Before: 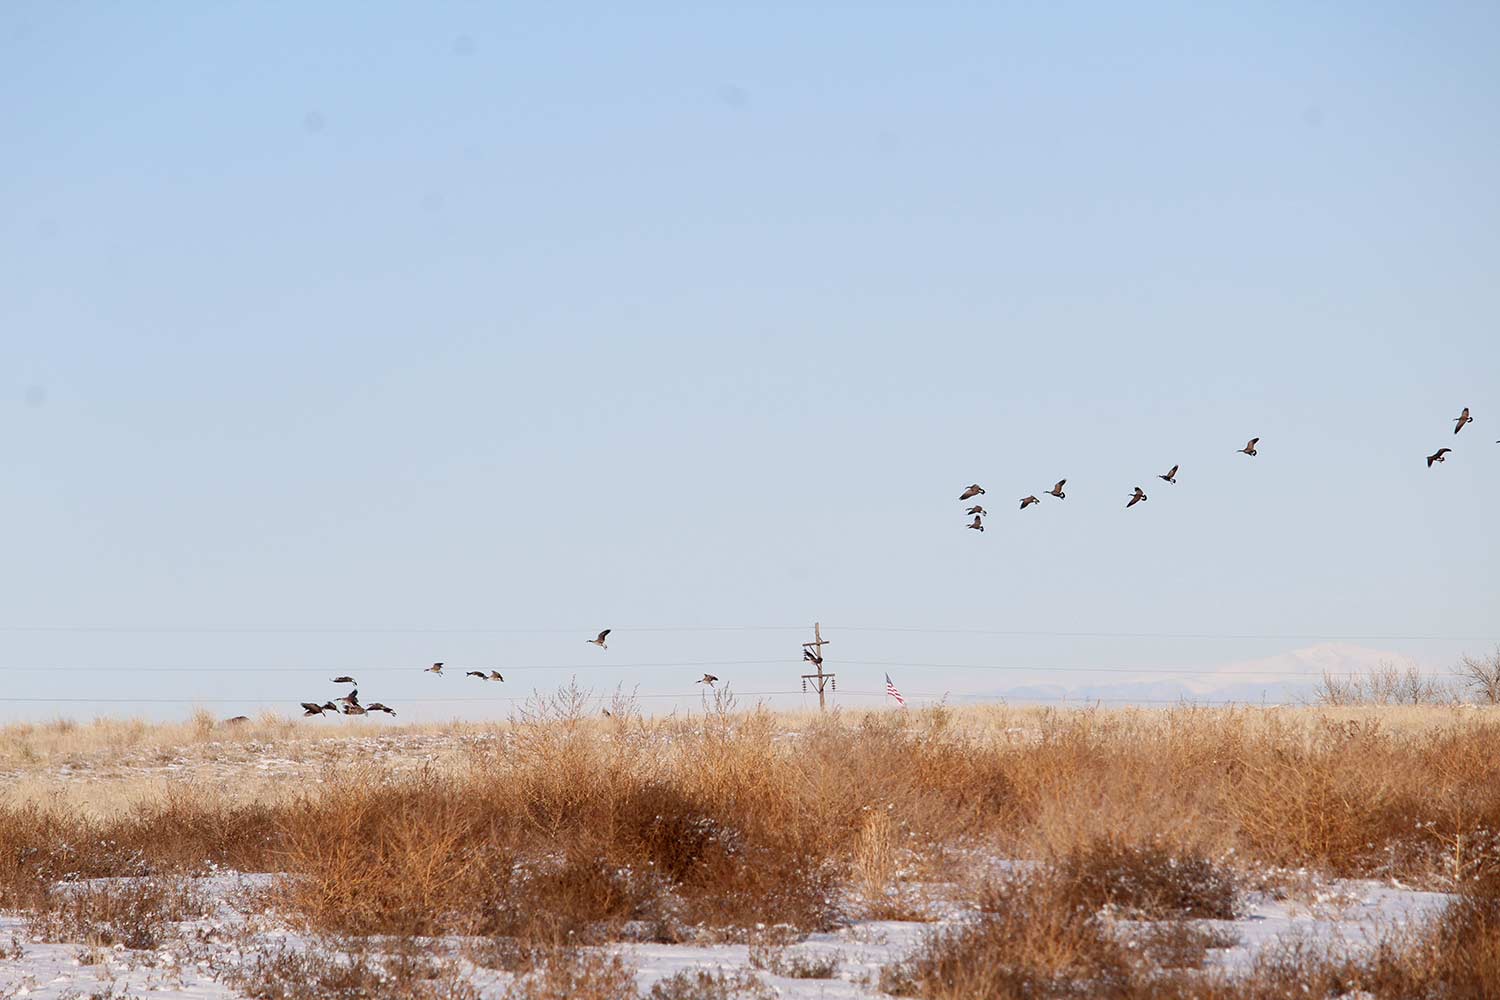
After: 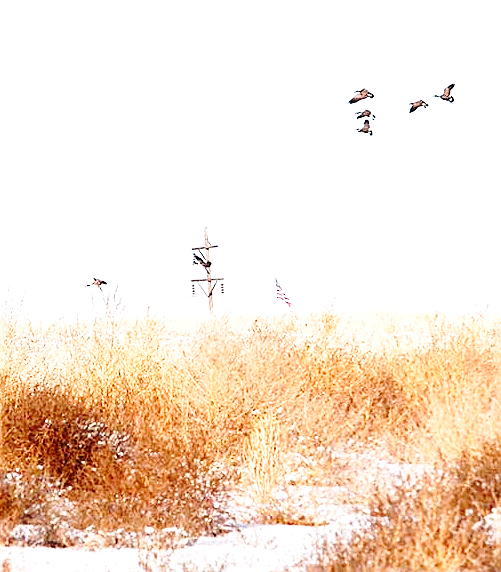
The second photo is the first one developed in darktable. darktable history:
sharpen: on, module defaults
base curve: curves: ch0 [(0, 0) (0.028, 0.03) (0.121, 0.232) (0.46, 0.748) (0.859, 0.968) (1, 1)], preserve colors none
exposure: black level correction 0, exposure 1.099 EV, compensate exposure bias true, compensate highlight preservation false
crop: left 40.737%, top 39.632%, right 25.846%, bottom 3.101%
